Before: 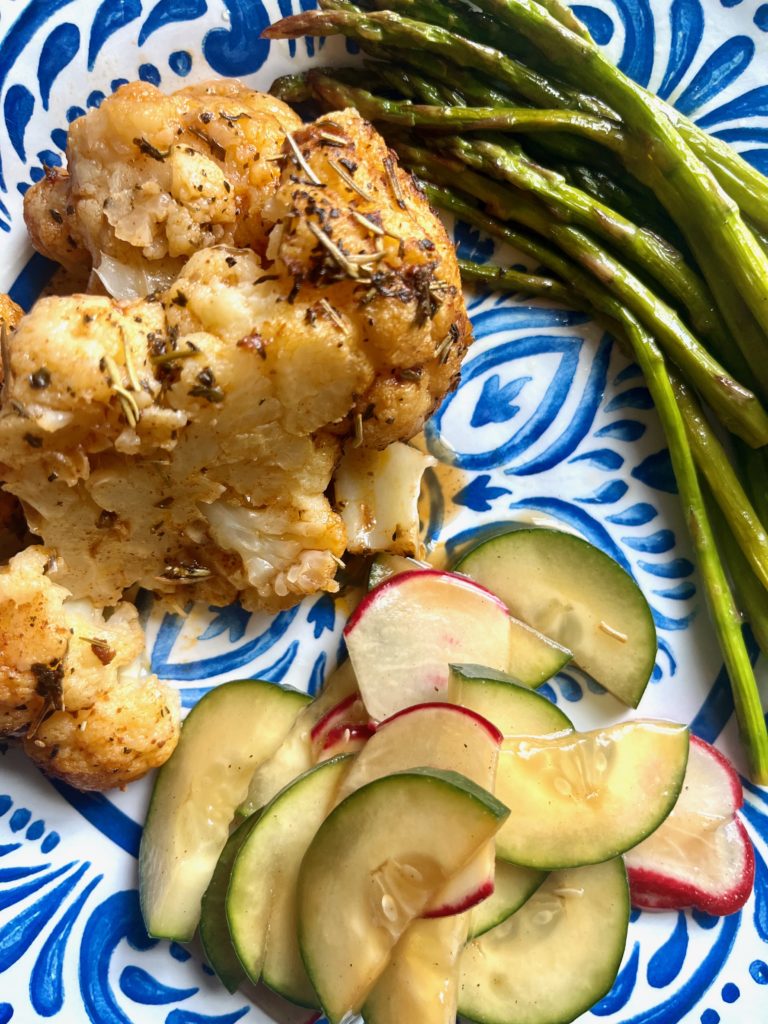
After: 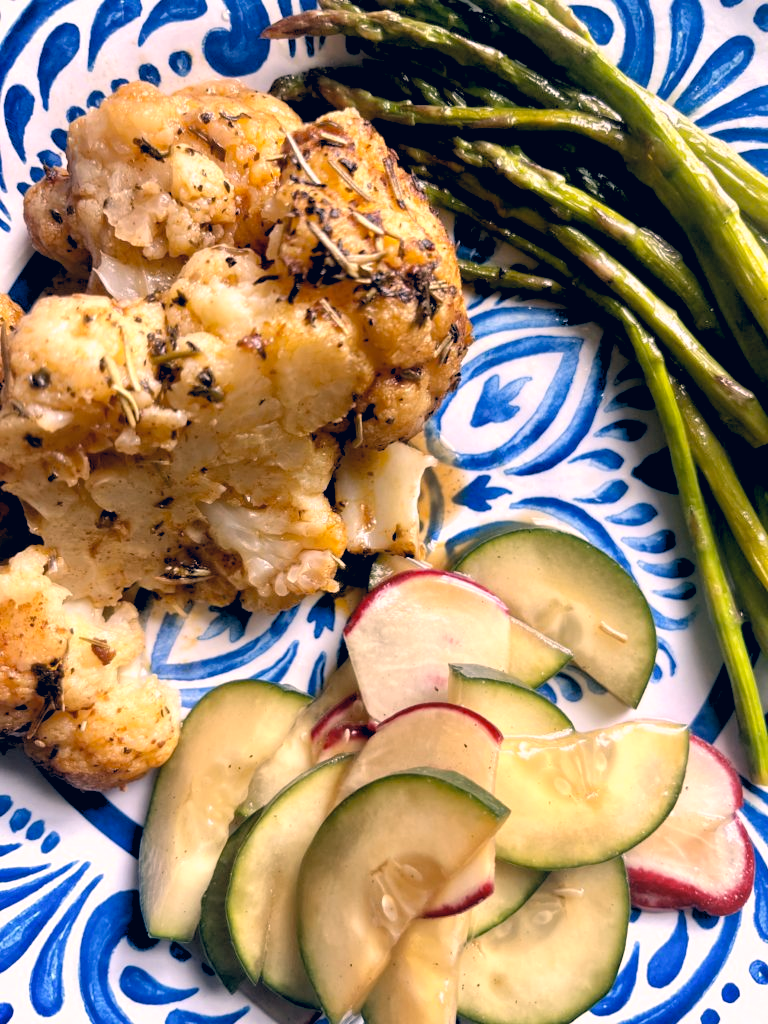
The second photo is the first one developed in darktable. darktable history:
rgb levels: levels [[0.013, 0.434, 0.89], [0, 0.5, 1], [0, 0.5, 1]]
color correction: highlights a* 14.46, highlights b* 5.85, shadows a* -5.53, shadows b* -15.24, saturation 0.85
